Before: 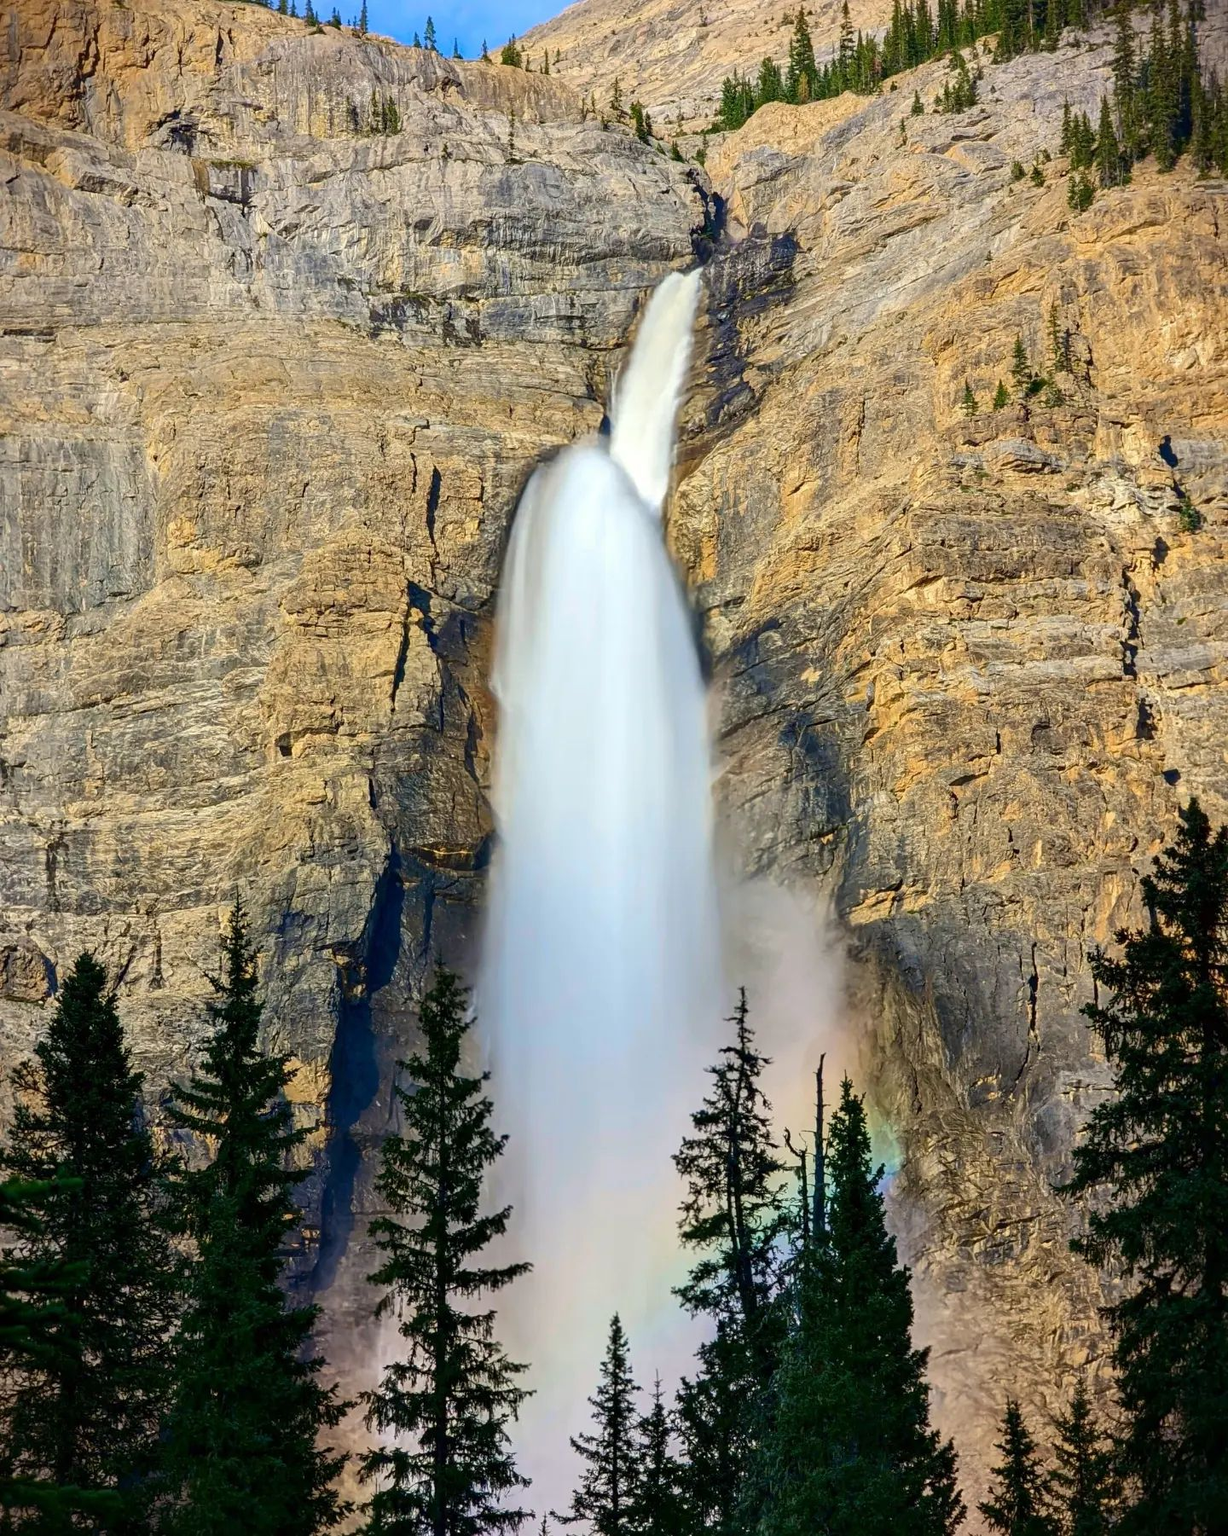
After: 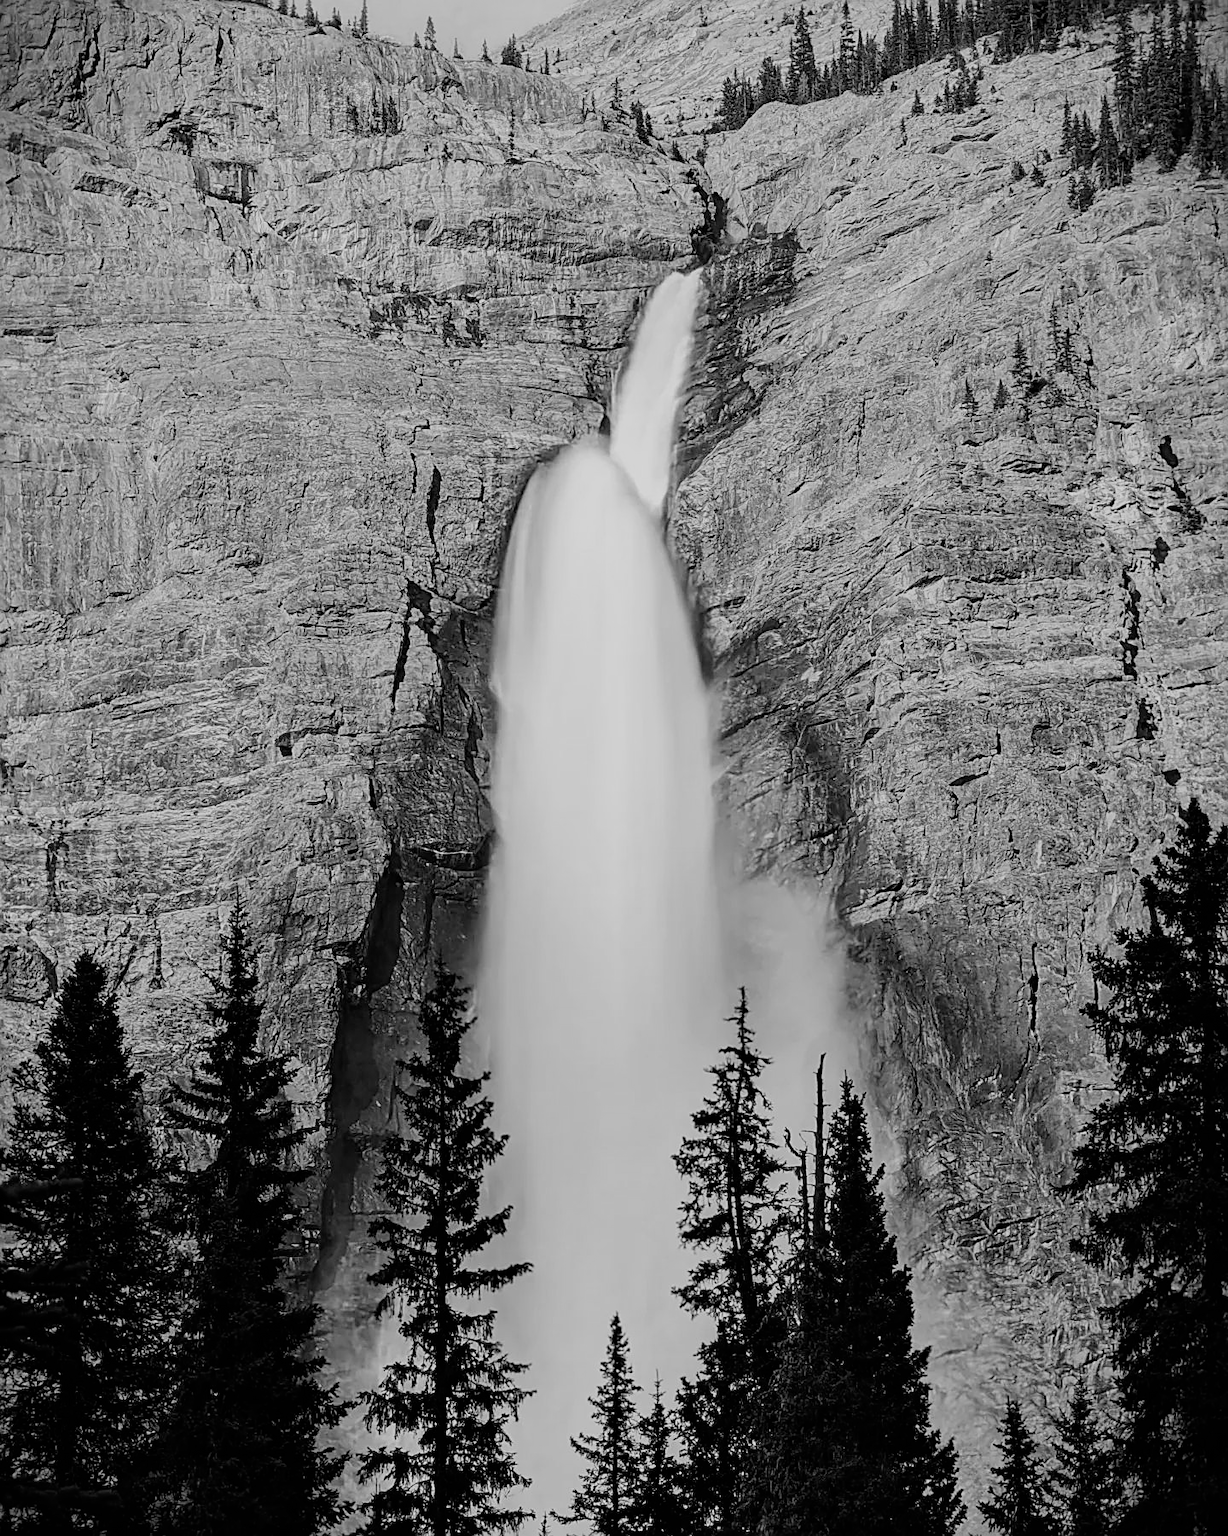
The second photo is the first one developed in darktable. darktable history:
color calibration: output gray [0.22, 0.42, 0.37, 0], illuminant F (fluorescent), F source F9 (Cool White Deluxe 4150 K) – high CRI, x 0.374, y 0.373, temperature 4149.11 K
filmic rgb: black relative exposure -7.65 EV, white relative exposure 4.56 EV, hardness 3.61
sharpen: on, module defaults
